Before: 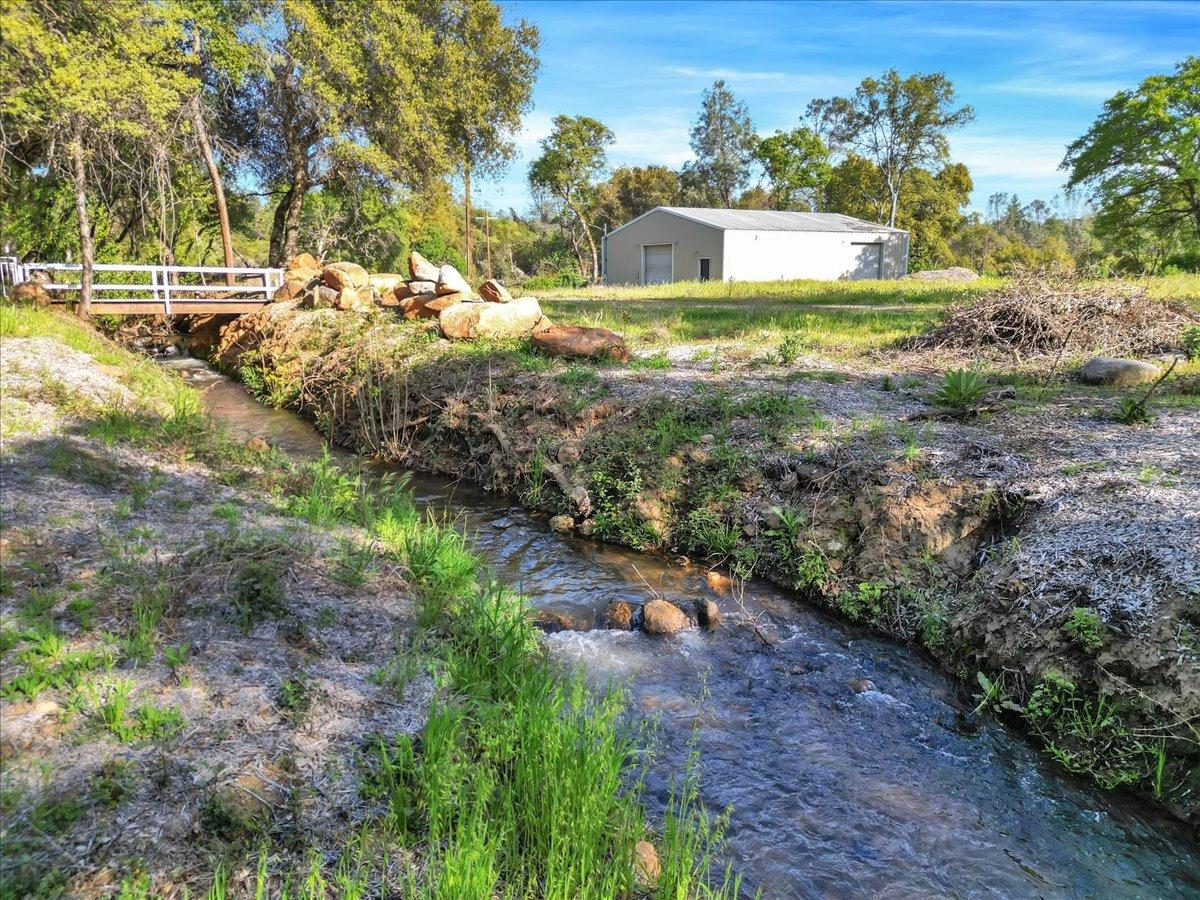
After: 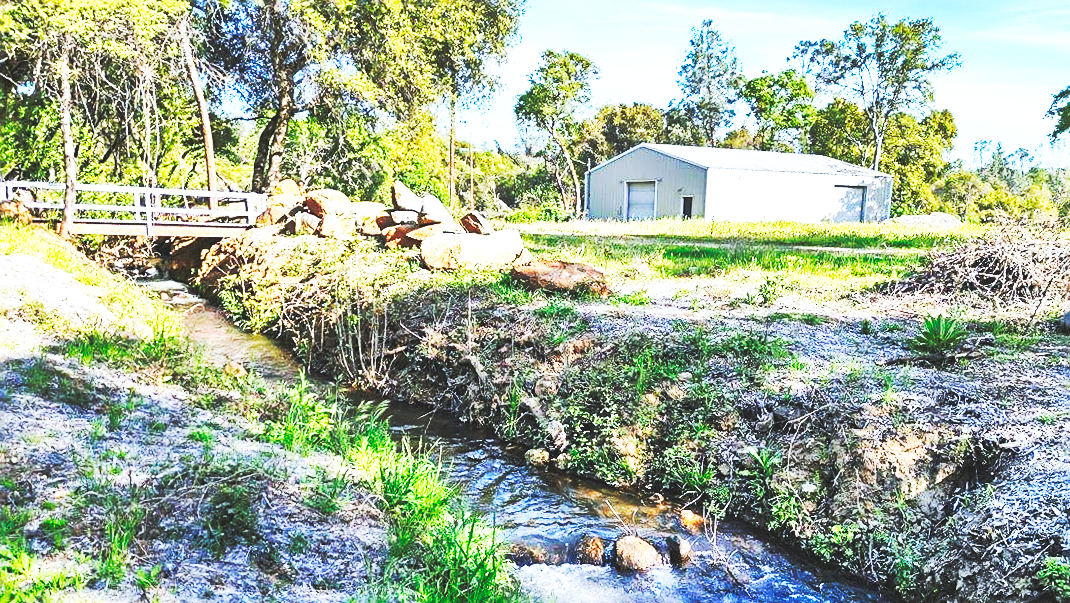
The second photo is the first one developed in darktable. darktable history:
white balance: red 0.924, blue 1.095
base curve: curves: ch0 [(0, 0.015) (0.085, 0.116) (0.134, 0.298) (0.19, 0.545) (0.296, 0.764) (0.599, 0.982) (1, 1)], preserve colors none
rotate and perspective: rotation 1.72°, automatic cropping off
crop: left 3.015%, top 8.969%, right 9.647%, bottom 26.457%
sharpen: on, module defaults
